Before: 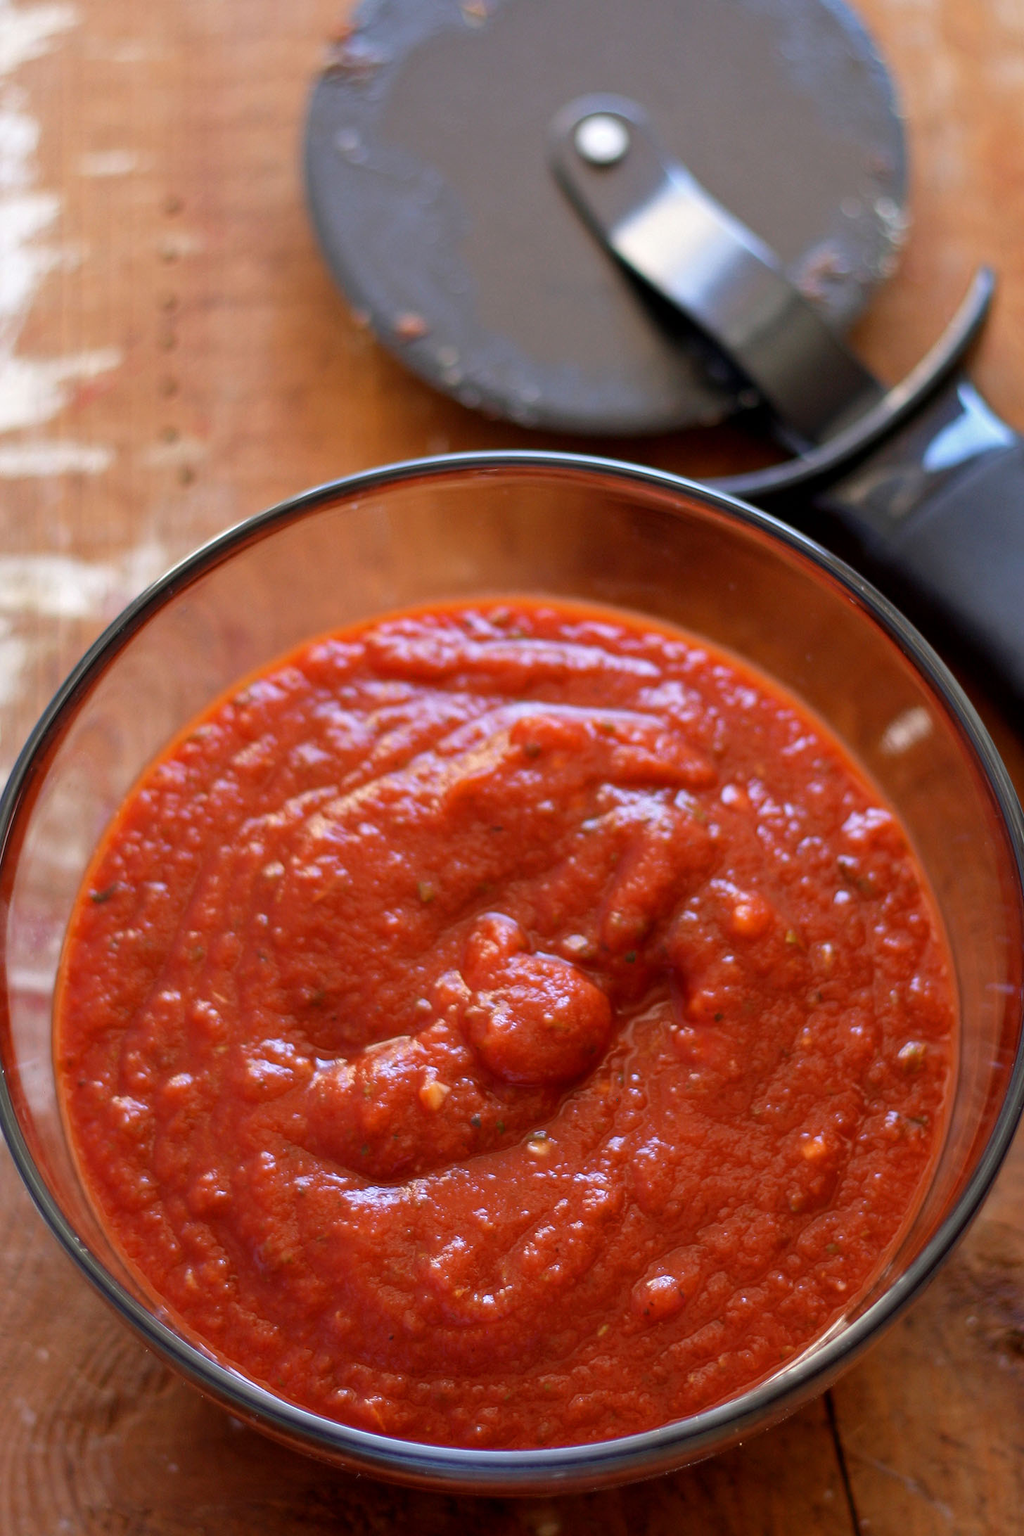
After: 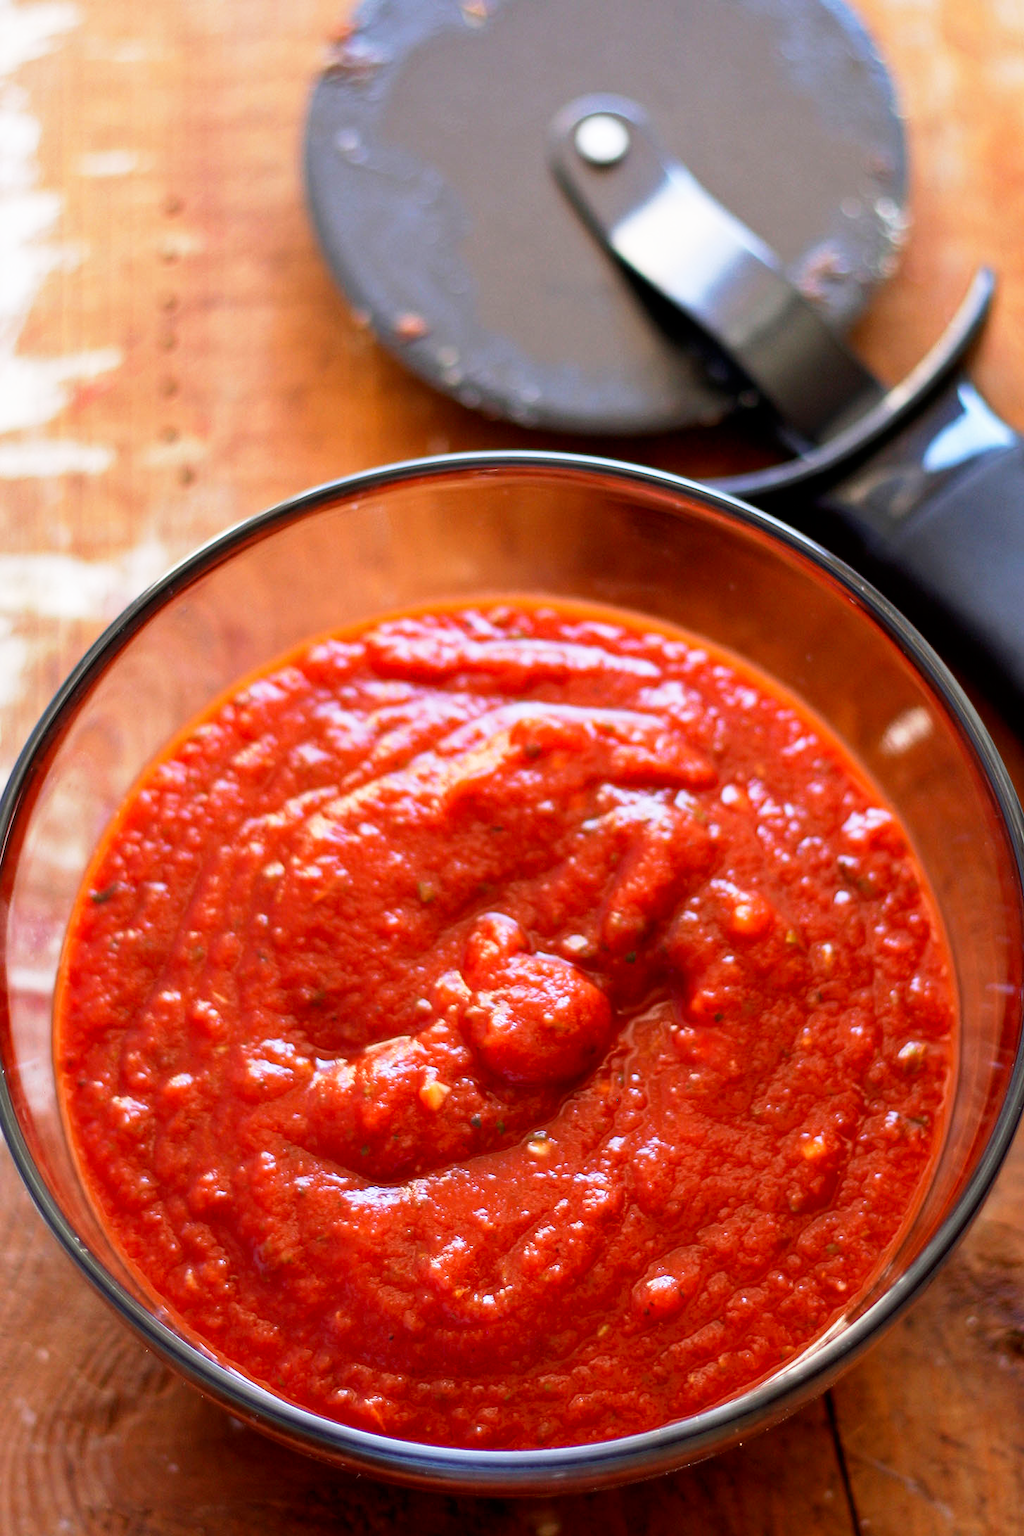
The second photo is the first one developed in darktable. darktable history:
base curve: curves: ch0 [(0, 0) (0.005, 0.002) (0.193, 0.295) (0.399, 0.664) (0.75, 0.928) (1, 1)], preserve colors none
